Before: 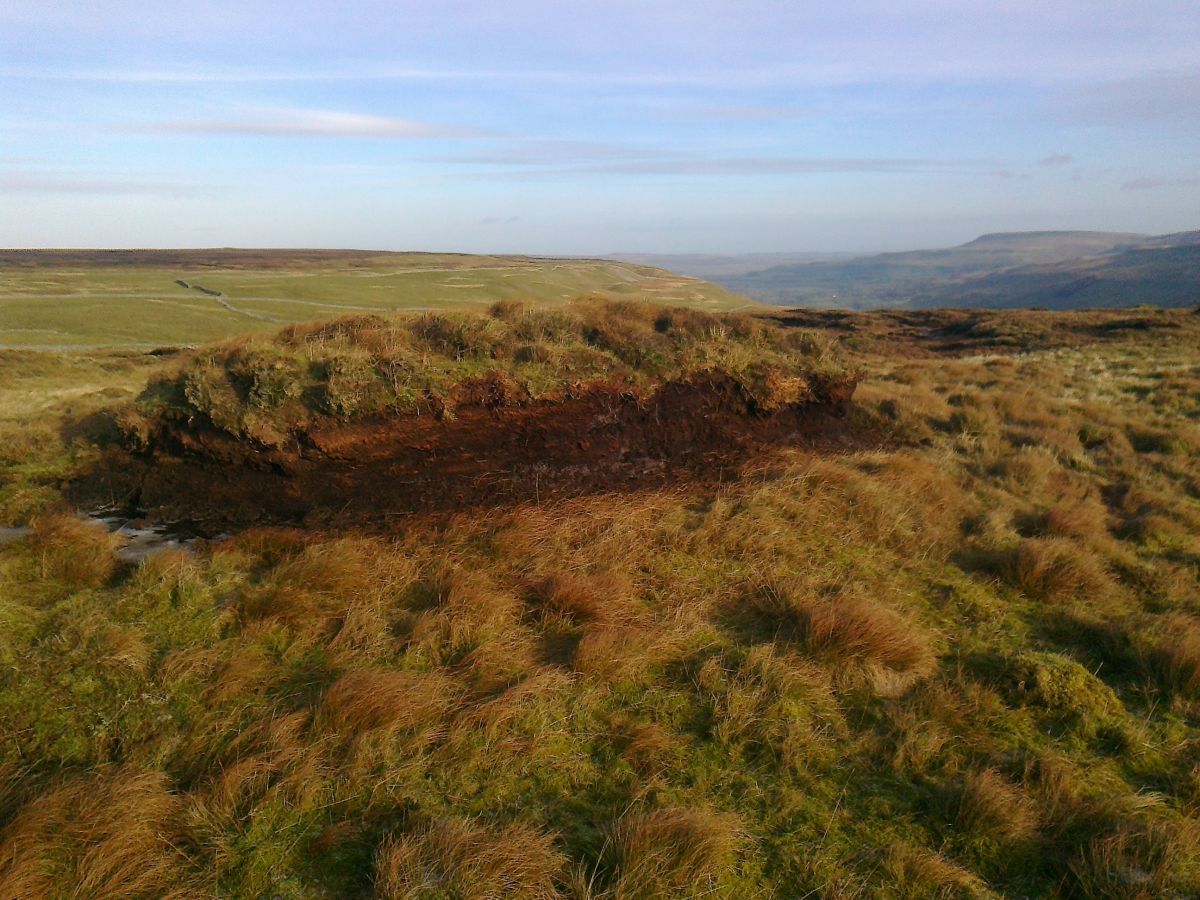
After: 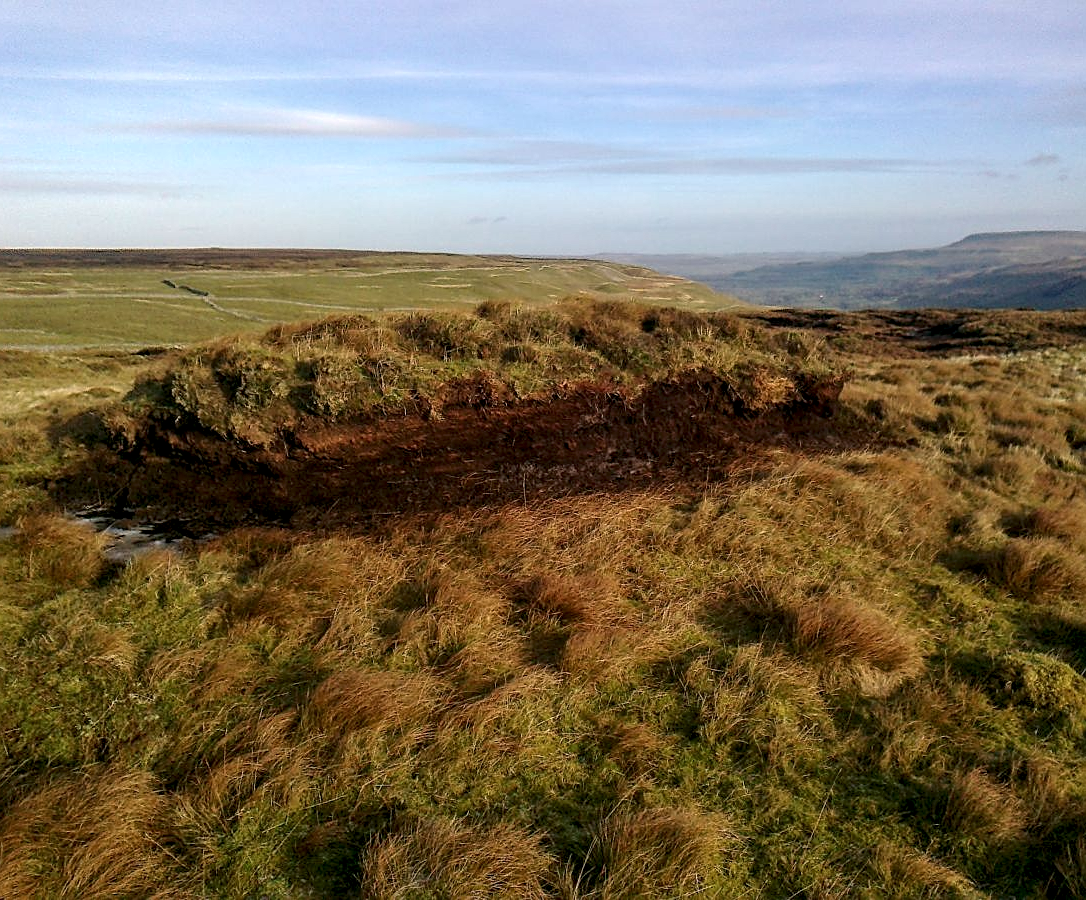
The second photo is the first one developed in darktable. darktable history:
sharpen: on, module defaults
crop and rotate: left 1.115%, right 8.332%
local contrast: detail 153%
